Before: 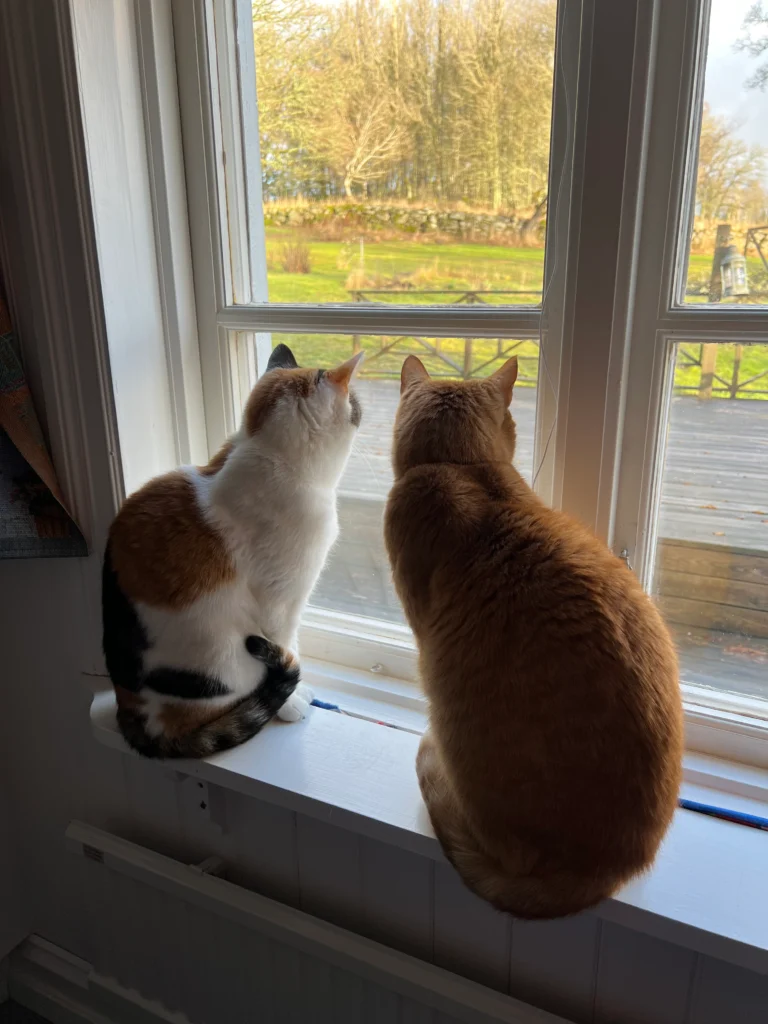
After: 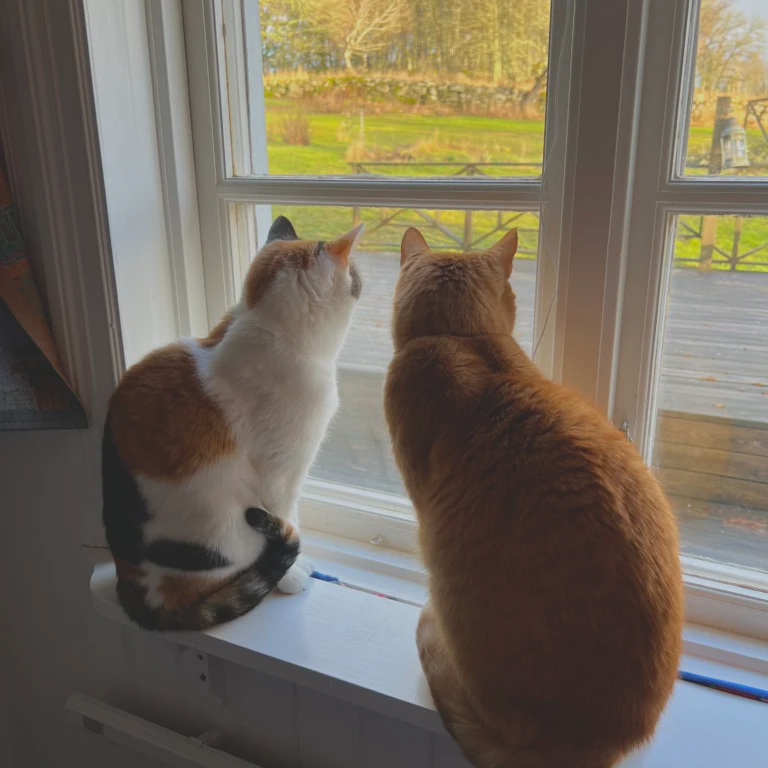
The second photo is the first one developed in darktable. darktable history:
crop and rotate: top 12.5%, bottom 12.5%
contrast brightness saturation: contrast -0.28
fill light: on, module defaults
